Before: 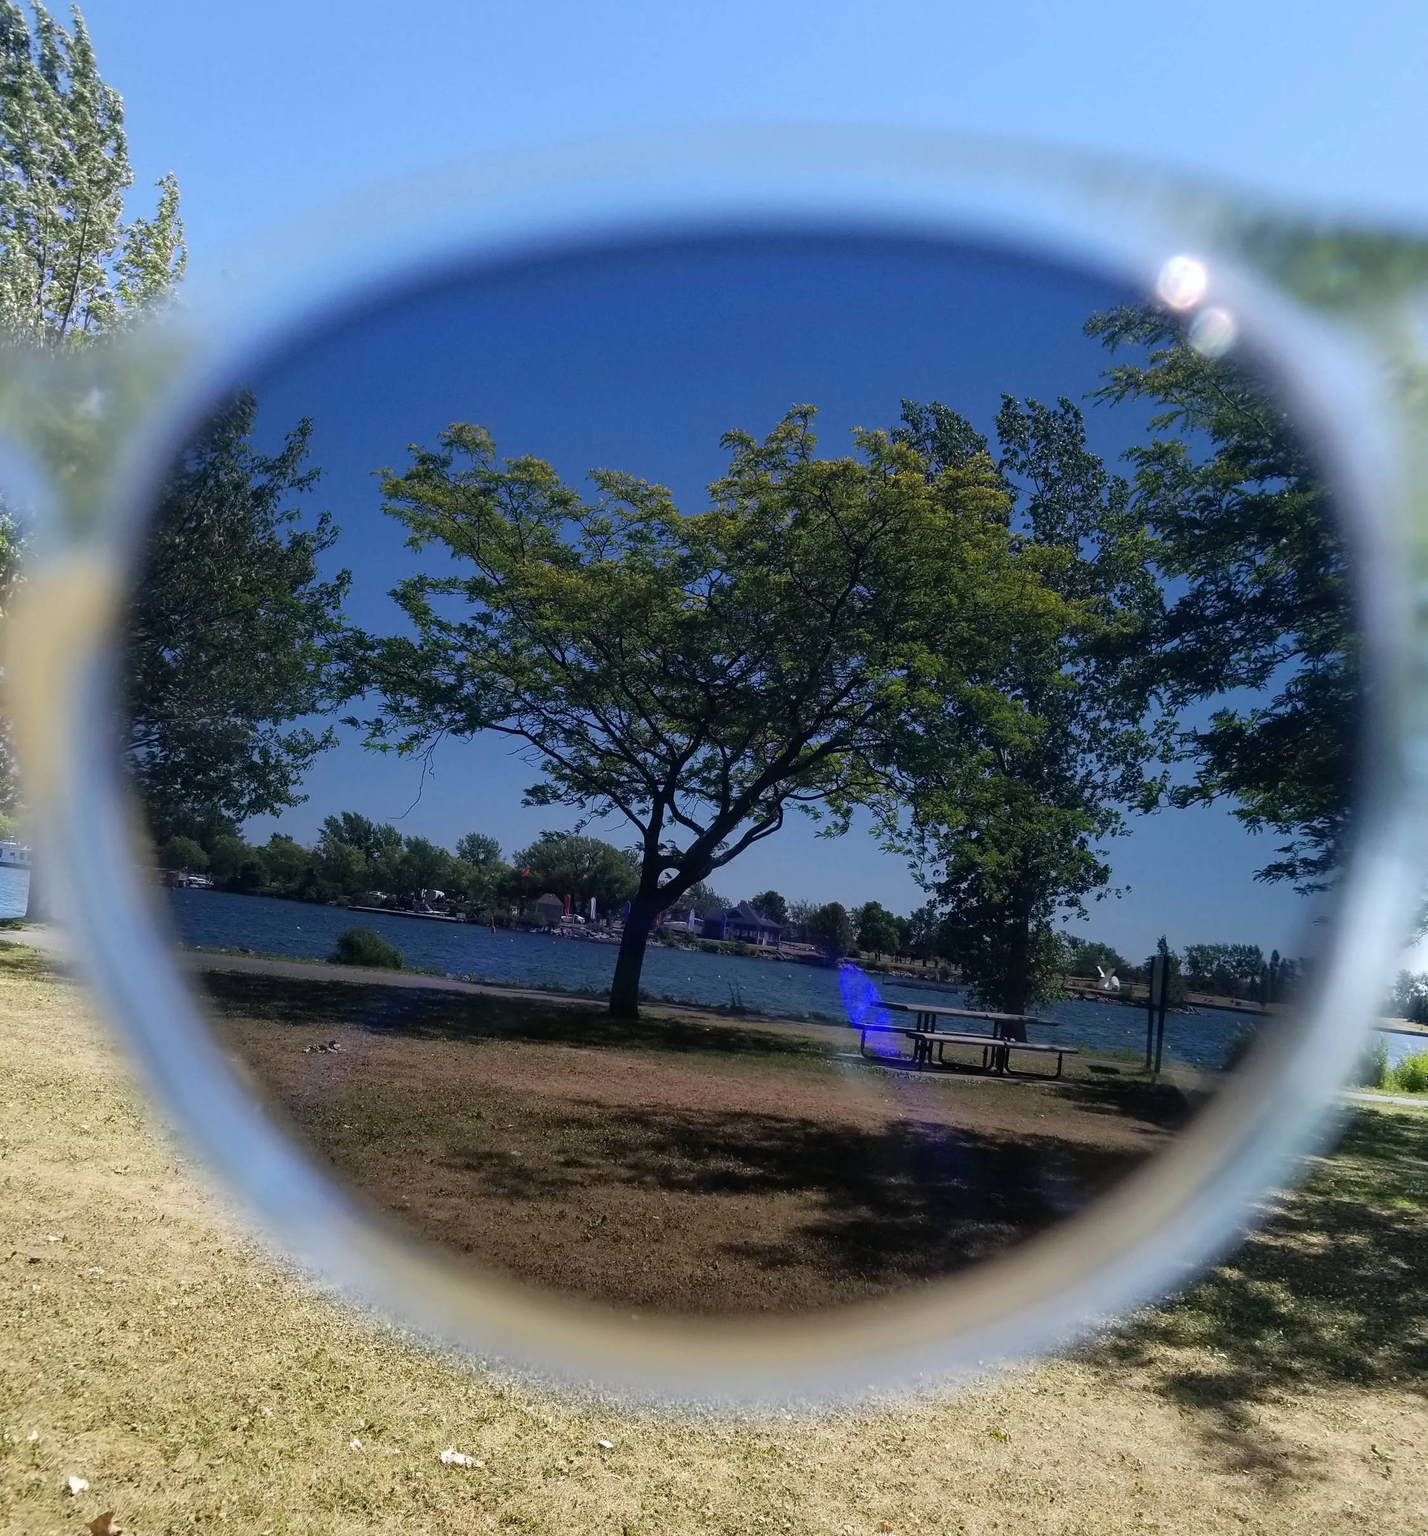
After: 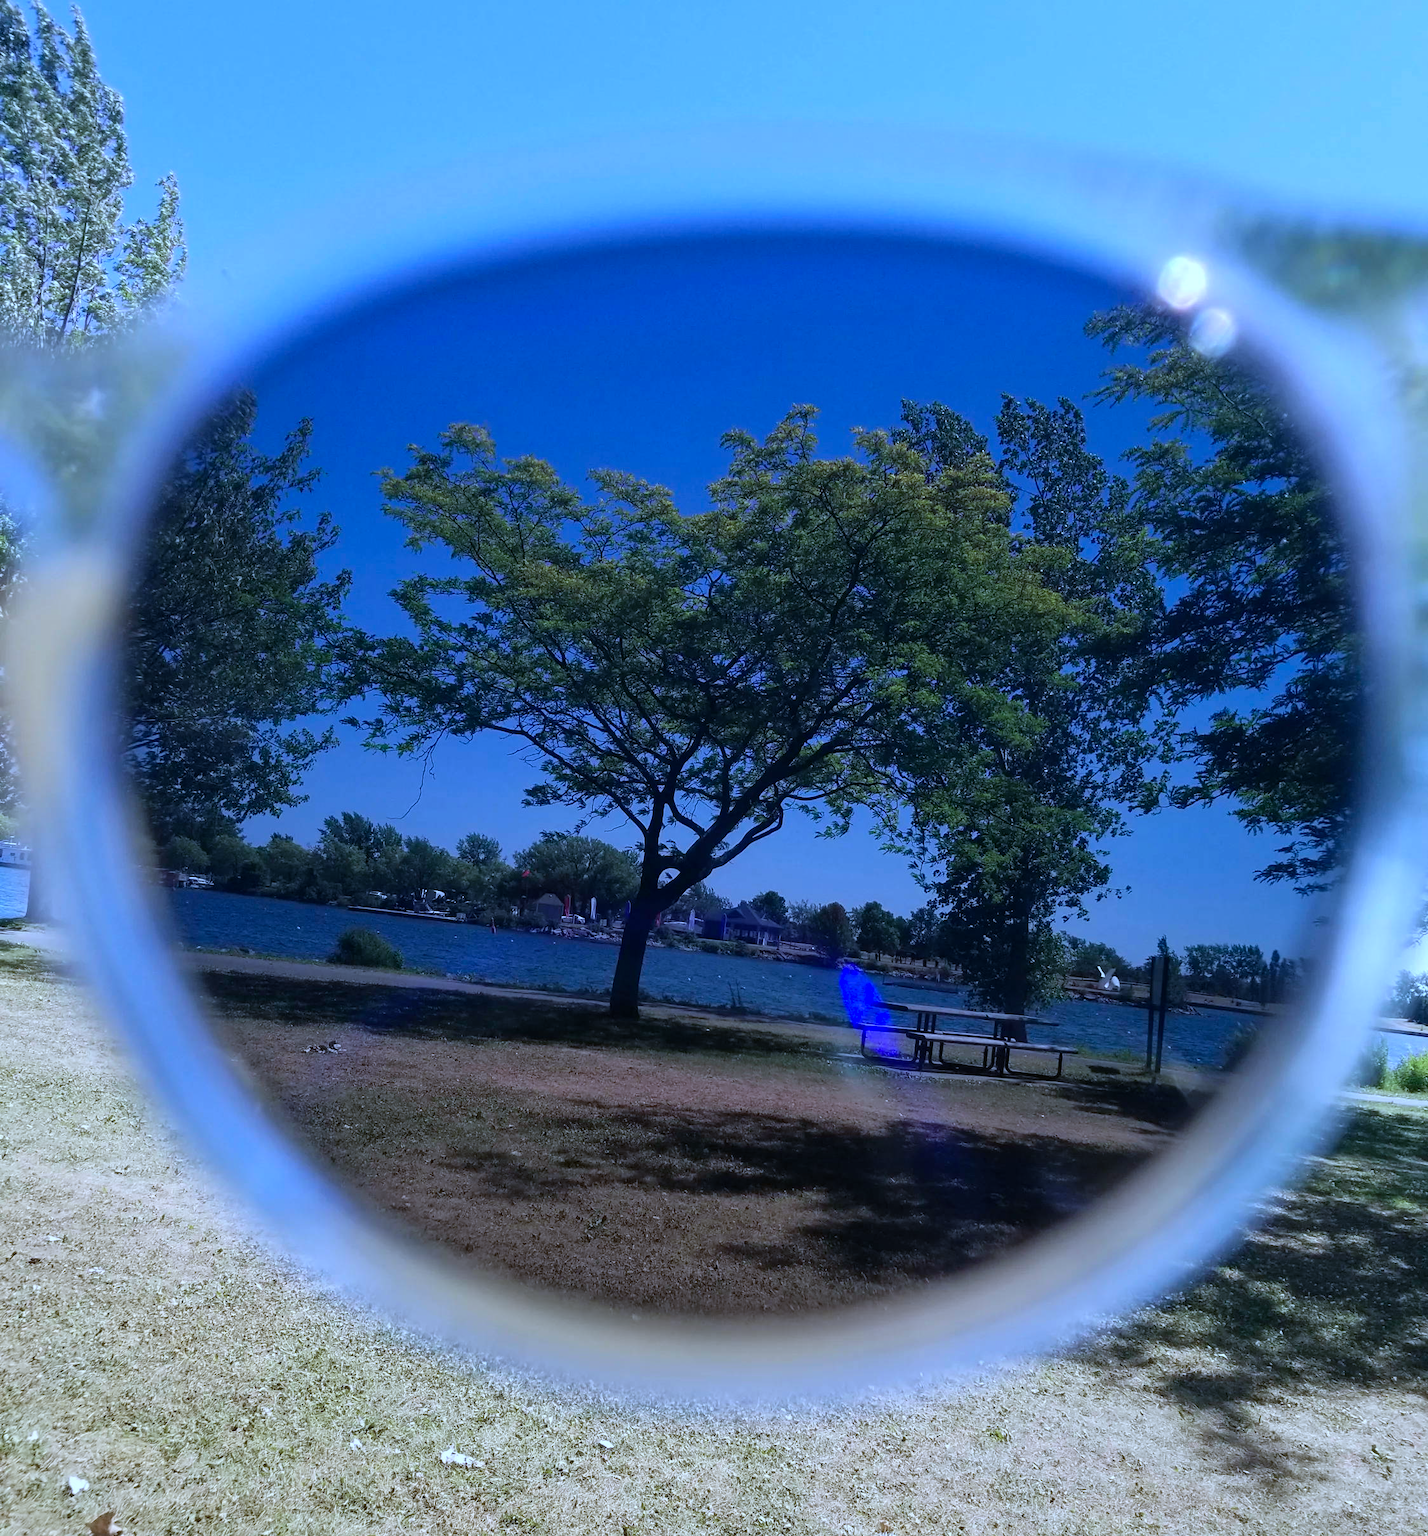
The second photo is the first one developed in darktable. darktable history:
color calibration: illuminant as shot in camera, adaptation linear Bradford (ICC v4), x 0.406, y 0.405, temperature 3556.1 K
